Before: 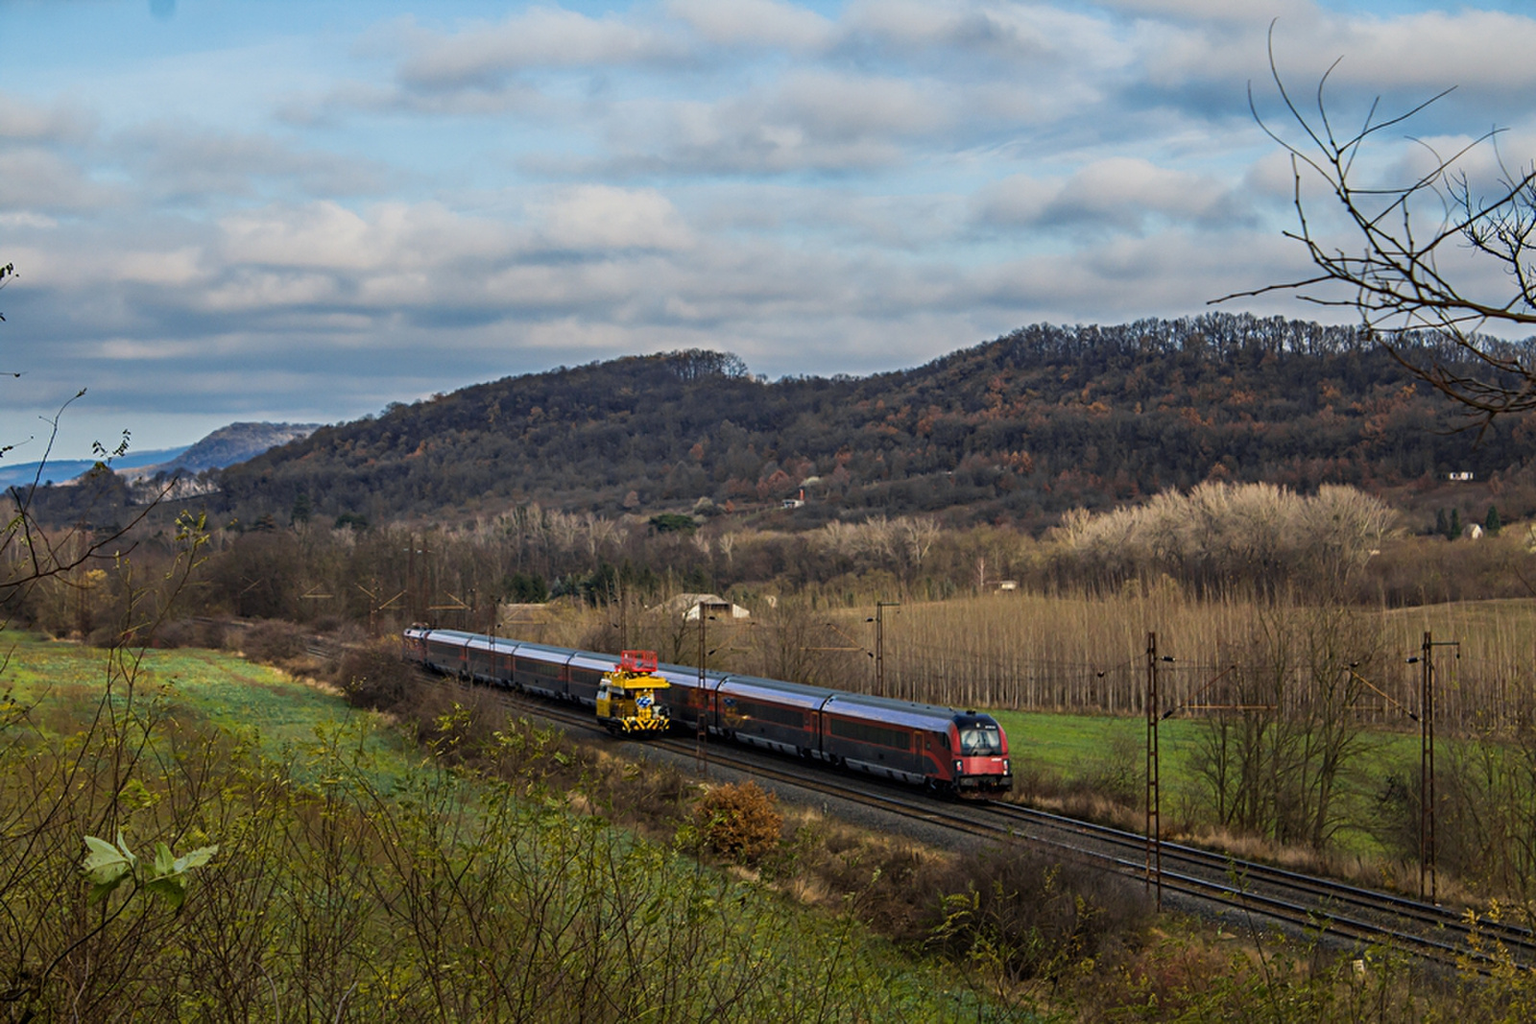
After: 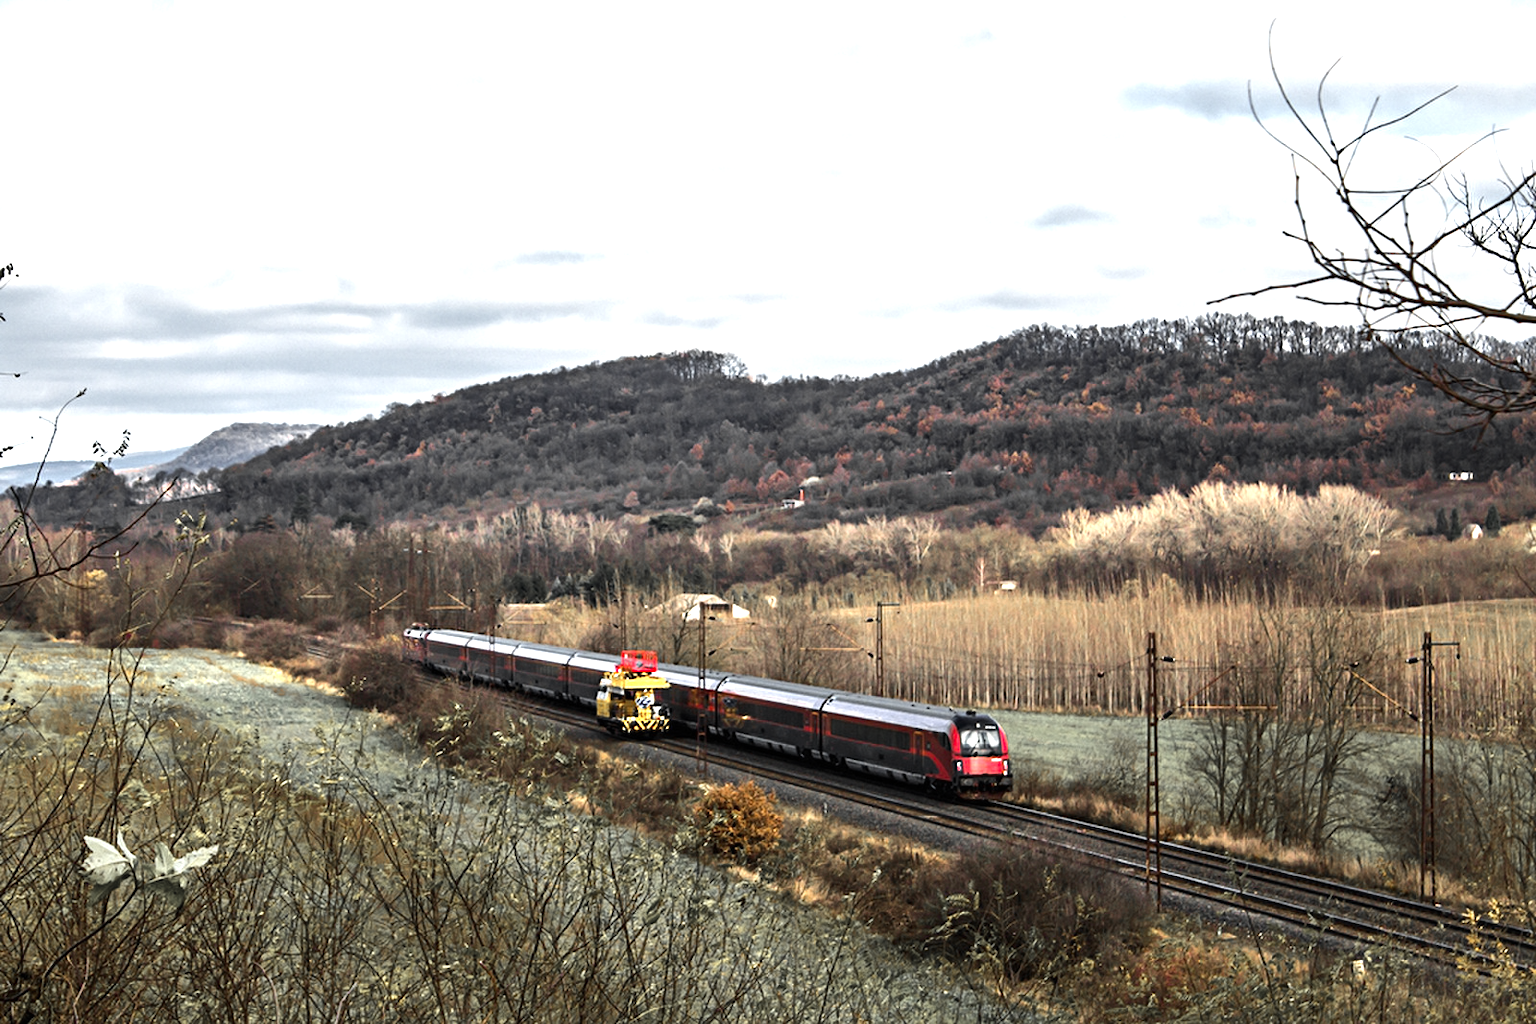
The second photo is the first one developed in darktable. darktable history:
color zones: curves: ch1 [(0, 0.638) (0.193, 0.442) (0.286, 0.15) (0.429, 0.14) (0.571, 0.142) (0.714, 0.154) (0.857, 0.175) (1, 0.638)]
tone equalizer: -8 EV -0.75 EV, -7 EV -0.7 EV, -6 EV -0.6 EV, -5 EV -0.4 EV, -3 EV 0.4 EV, -2 EV 0.6 EV, -1 EV 0.7 EV, +0 EV 0.75 EV, edges refinement/feathering 500, mask exposure compensation -1.57 EV, preserve details no
exposure: black level correction 0, exposure 0.95 EV, compensate exposure bias true, compensate highlight preservation false
